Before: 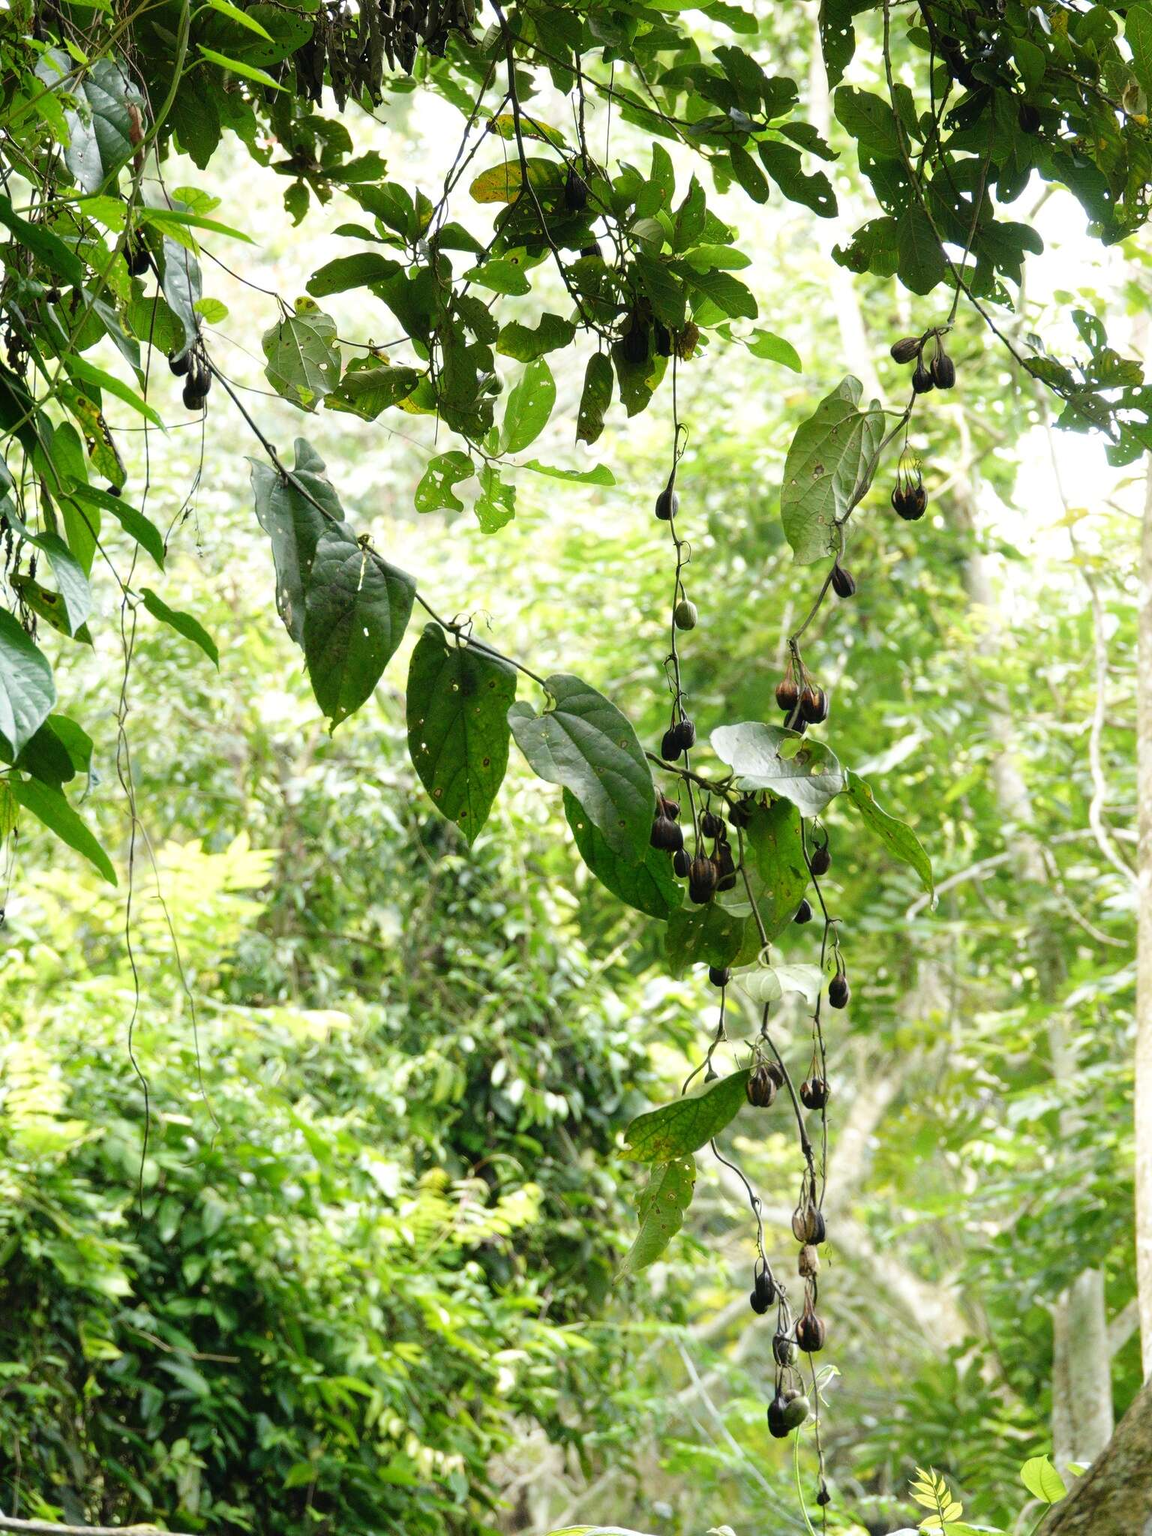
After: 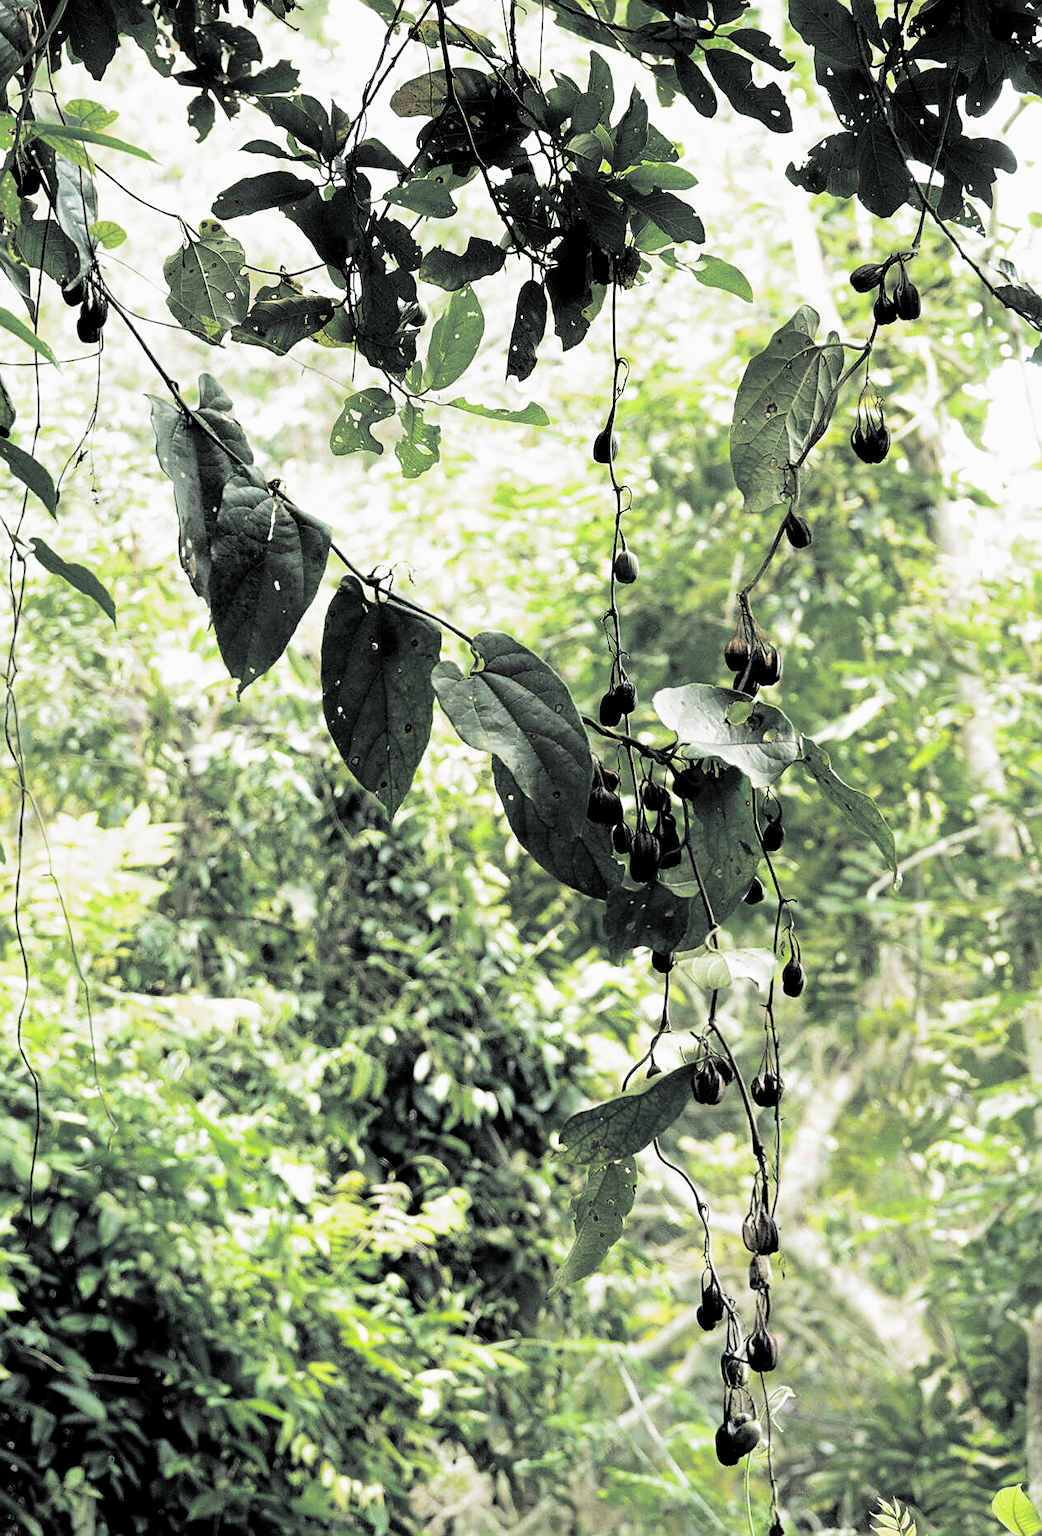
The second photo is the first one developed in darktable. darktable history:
sharpen: on, module defaults
split-toning: shadows › hue 190.8°, shadows › saturation 0.05, highlights › hue 54°, highlights › saturation 0.05, compress 0%
filmic rgb: black relative exposure -6.3 EV, white relative exposure 2.8 EV, threshold 3 EV, target black luminance 0%, hardness 4.6, latitude 67.35%, contrast 1.292, shadows ↔ highlights balance -3.5%, preserve chrominance no, color science v4 (2020), contrast in shadows soft, enable highlight reconstruction true
crop: left 9.807%, top 6.259%, right 7.334%, bottom 2.177%
